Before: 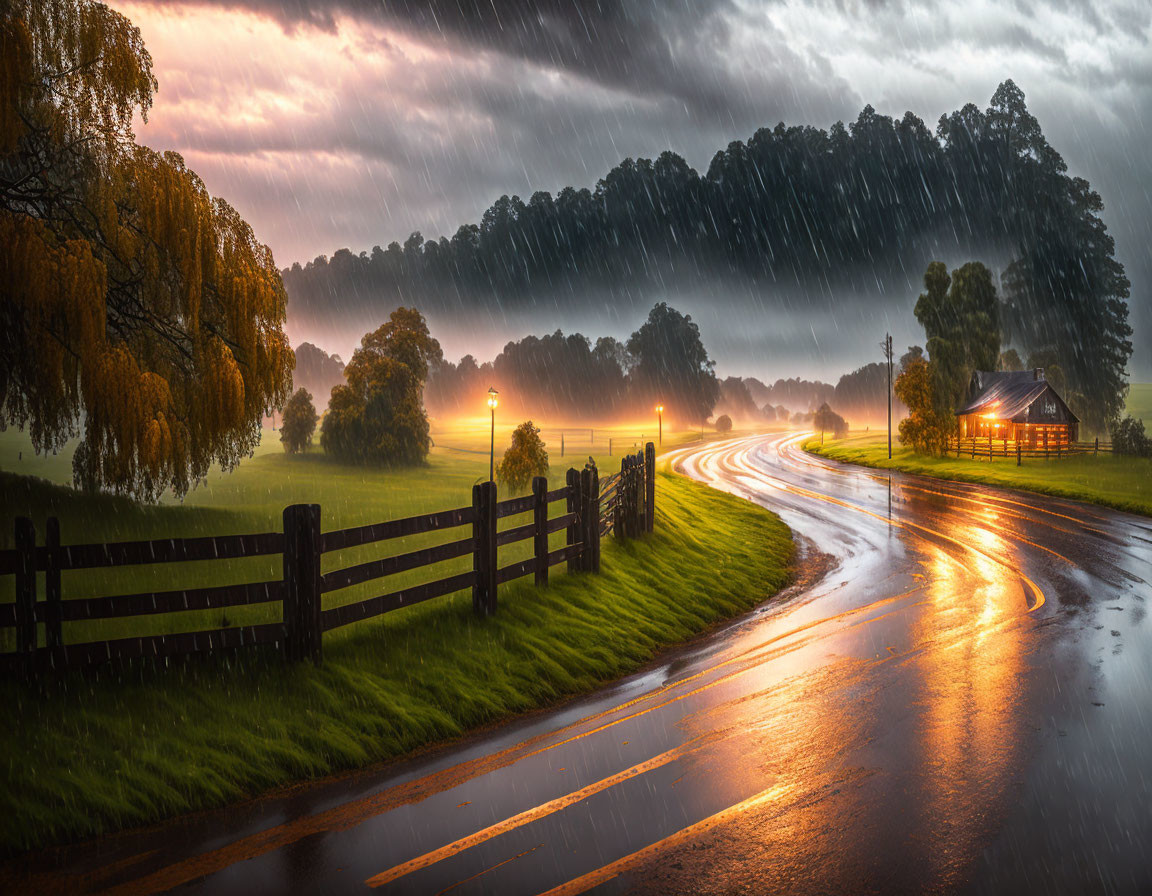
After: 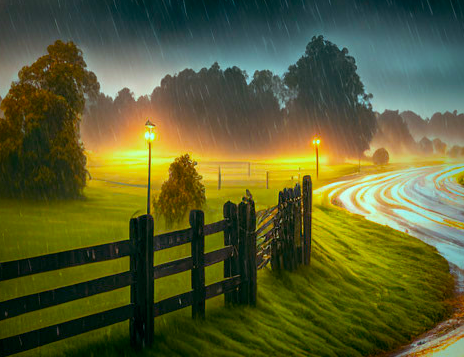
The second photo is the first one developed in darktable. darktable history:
color balance rgb: highlights gain › chroma 4.093%, highlights gain › hue 200.31°, global offset › luminance -0.347%, global offset › chroma 0.117%, global offset › hue 168.23°, perceptual saturation grading › global saturation 30.416%
vignetting: fall-off start 52.25%, saturation 0.369, automatic ratio true, width/height ratio 1.318, shape 0.208
crop: left 29.848%, top 29.864%, right 29.865%, bottom 30.197%
